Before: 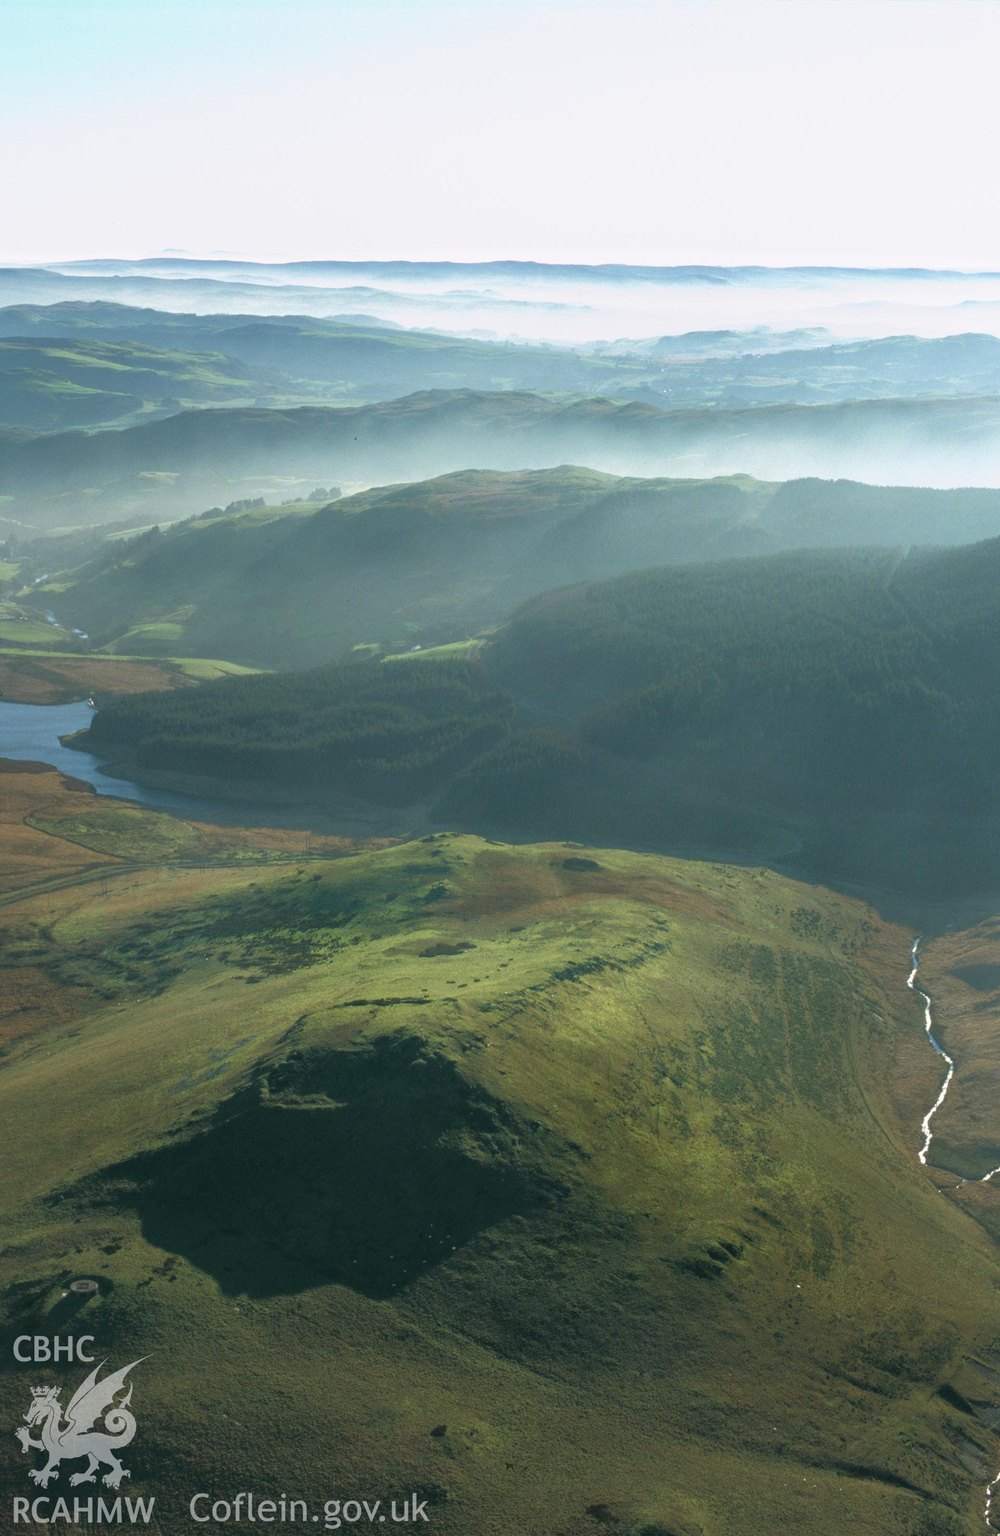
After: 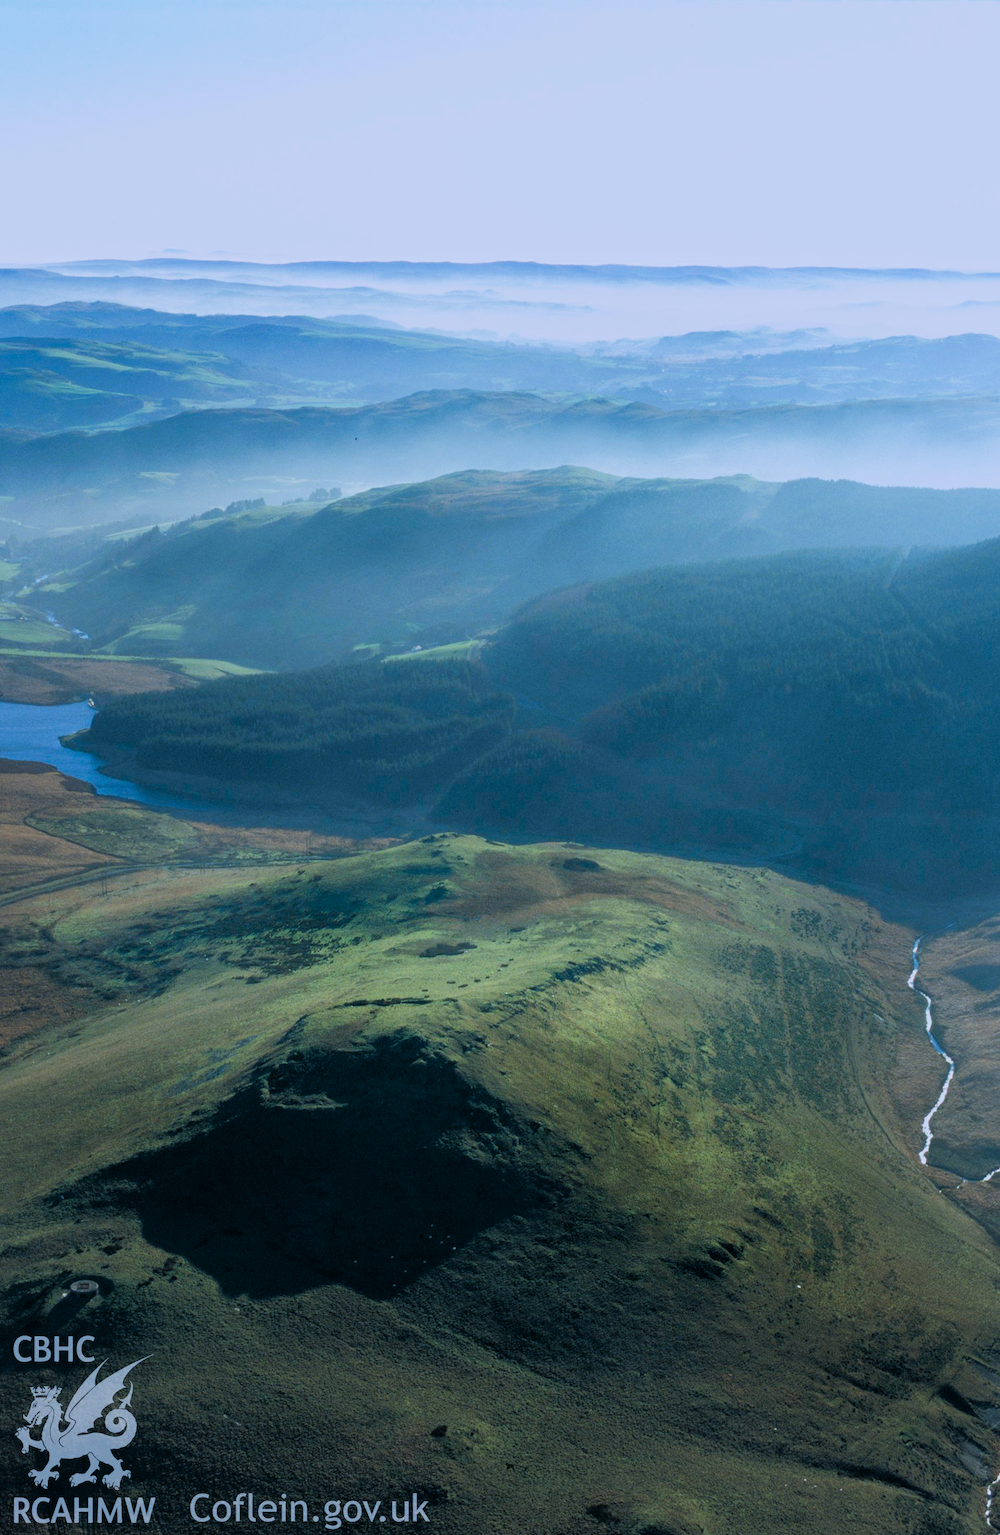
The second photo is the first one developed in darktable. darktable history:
color calibration: illuminant custom, x 0.39, y 0.392, temperature 3856.94 K
filmic rgb: black relative exposure -5 EV, hardness 2.88, contrast 1.2
color balance rgb: linear chroma grading › shadows 19.44%, linear chroma grading › highlights 3.42%, linear chroma grading › mid-tones 10.16%
